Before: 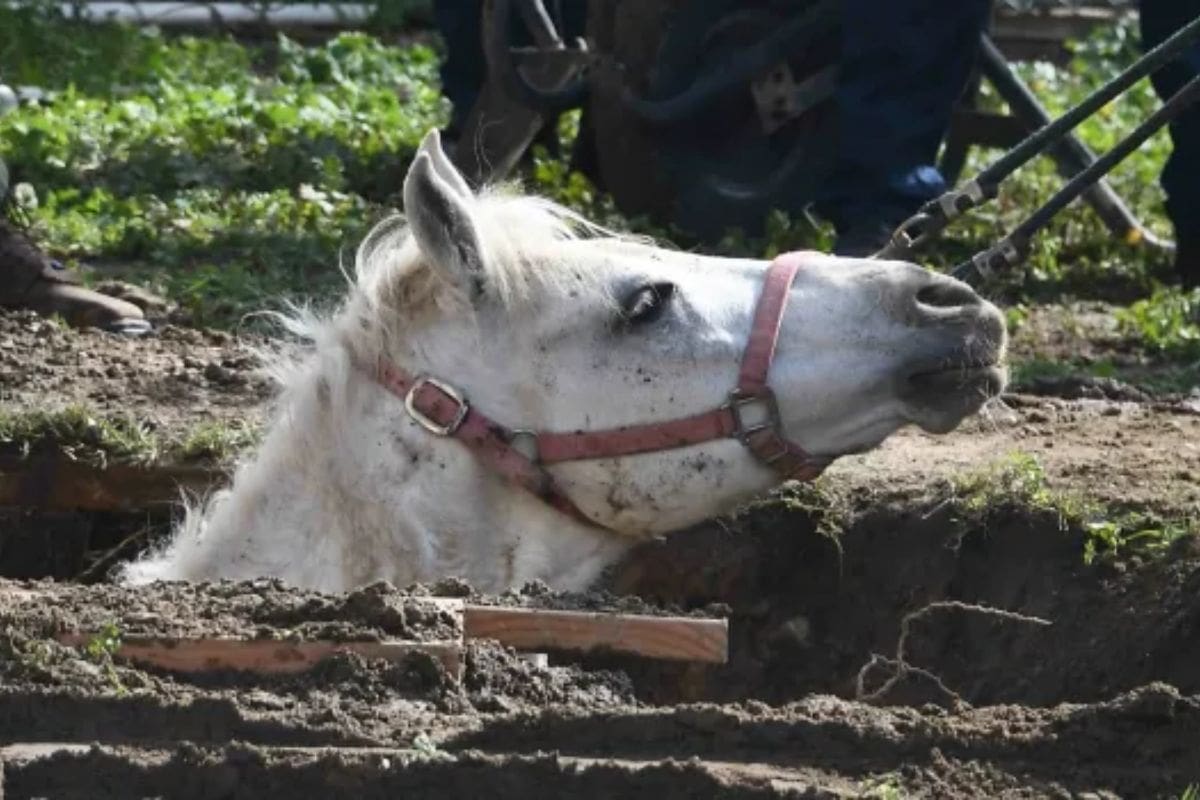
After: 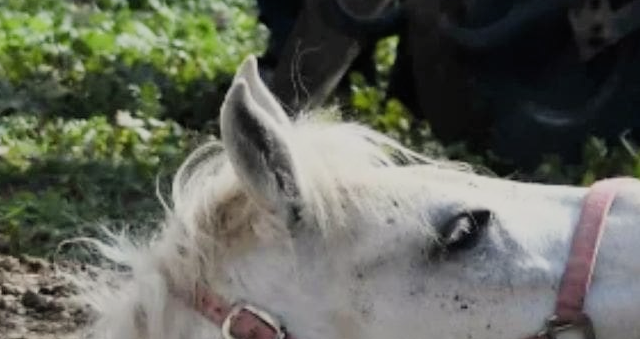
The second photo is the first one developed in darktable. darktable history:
filmic rgb: black relative exposure -7.65 EV, white relative exposure 4.56 EV, threshold 5.94 EV, hardness 3.61, iterations of high-quality reconstruction 0, enable highlight reconstruction true
crop: left 15.264%, top 9.163%, right 30.977%, bottom 48.112%
color correction: highlights b* 3
